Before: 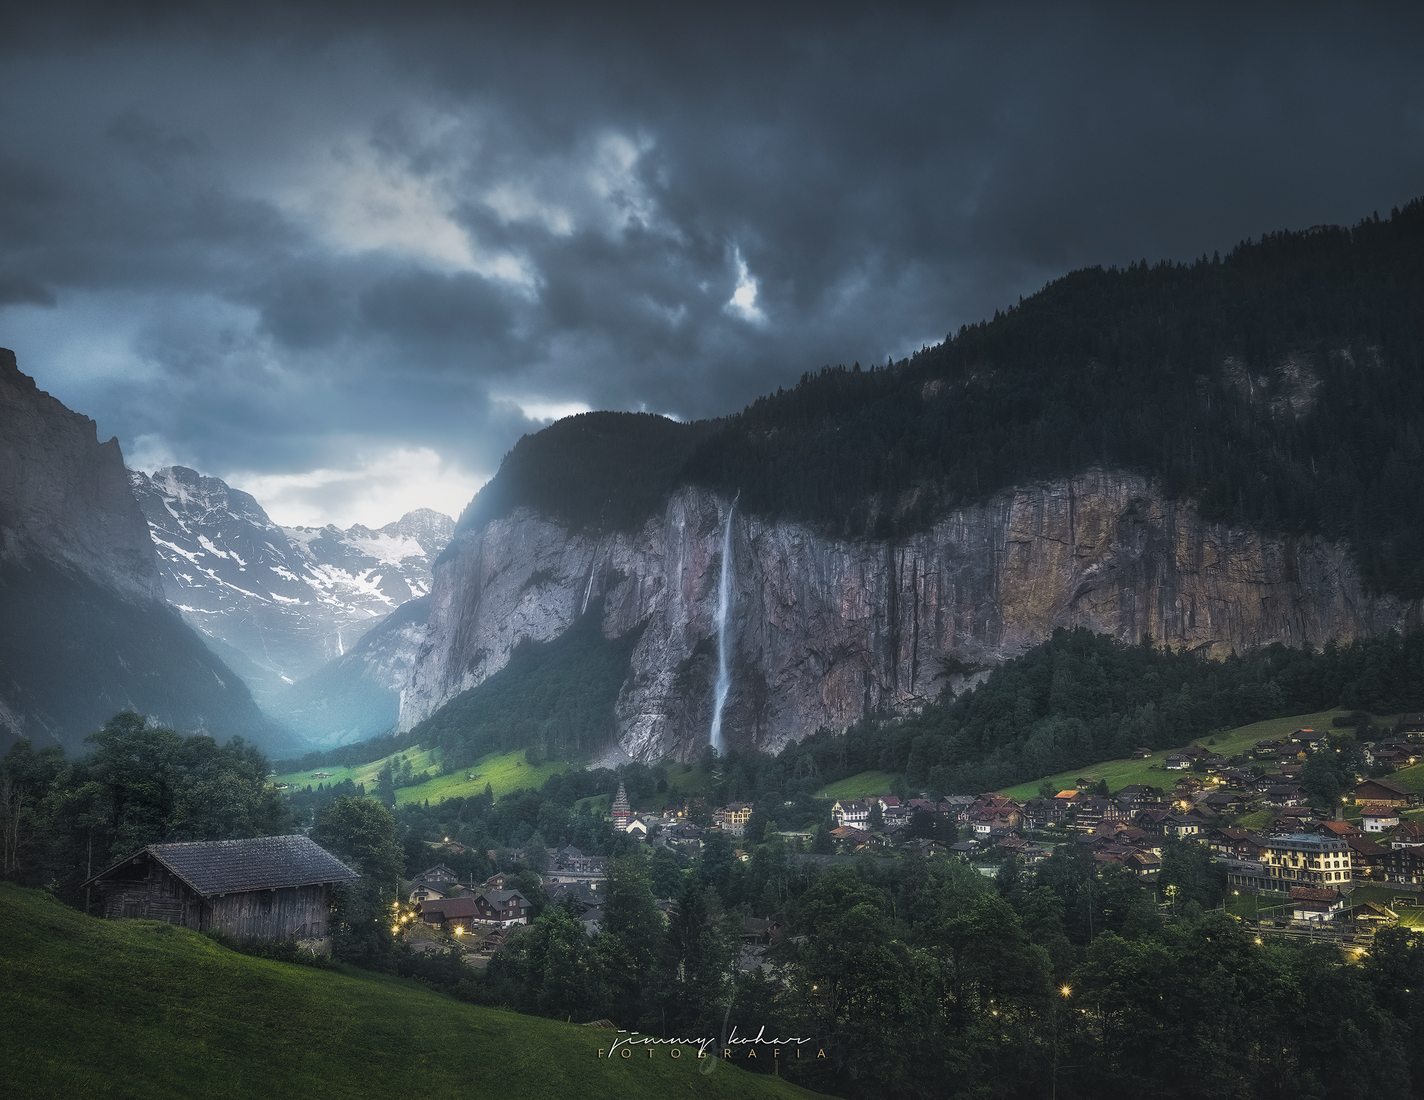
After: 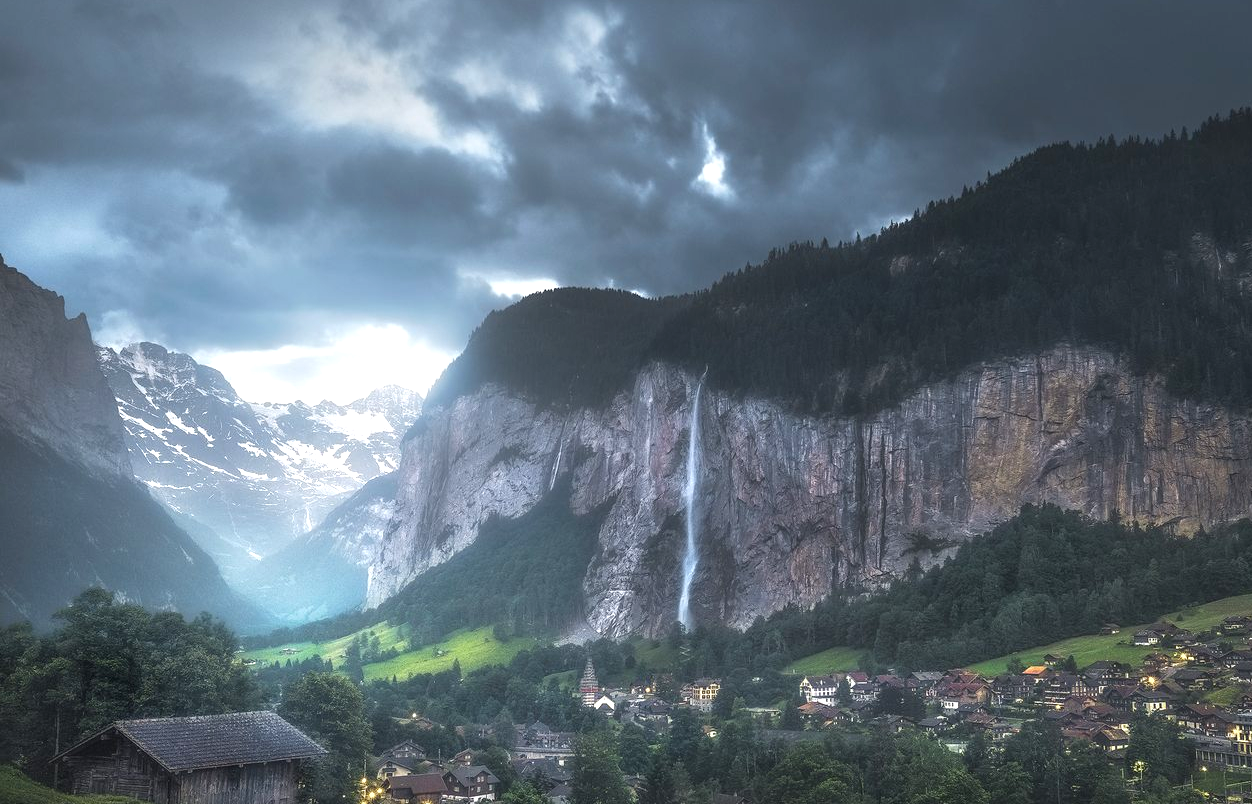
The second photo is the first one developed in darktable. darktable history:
crop and rotate: left 2.276%, top 11.286%, right 9.753%, bottom 15.557%
exposure: black level correction 0, exposure 0.694 EV, compensate exposure bias true, compensate highlight preservation false
